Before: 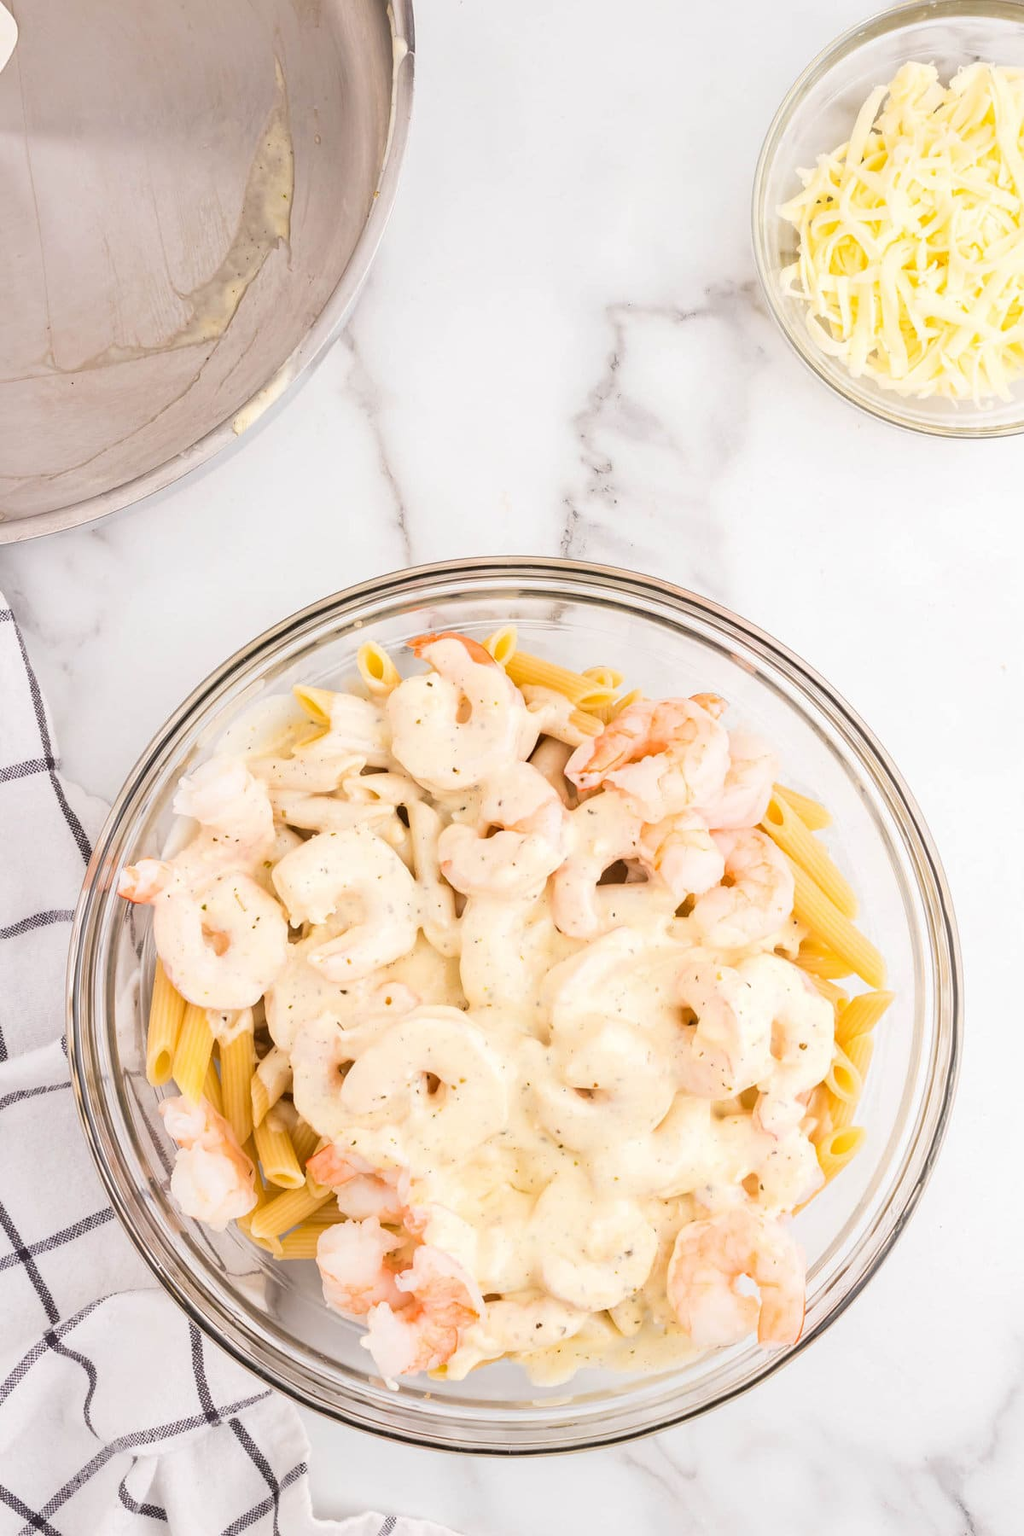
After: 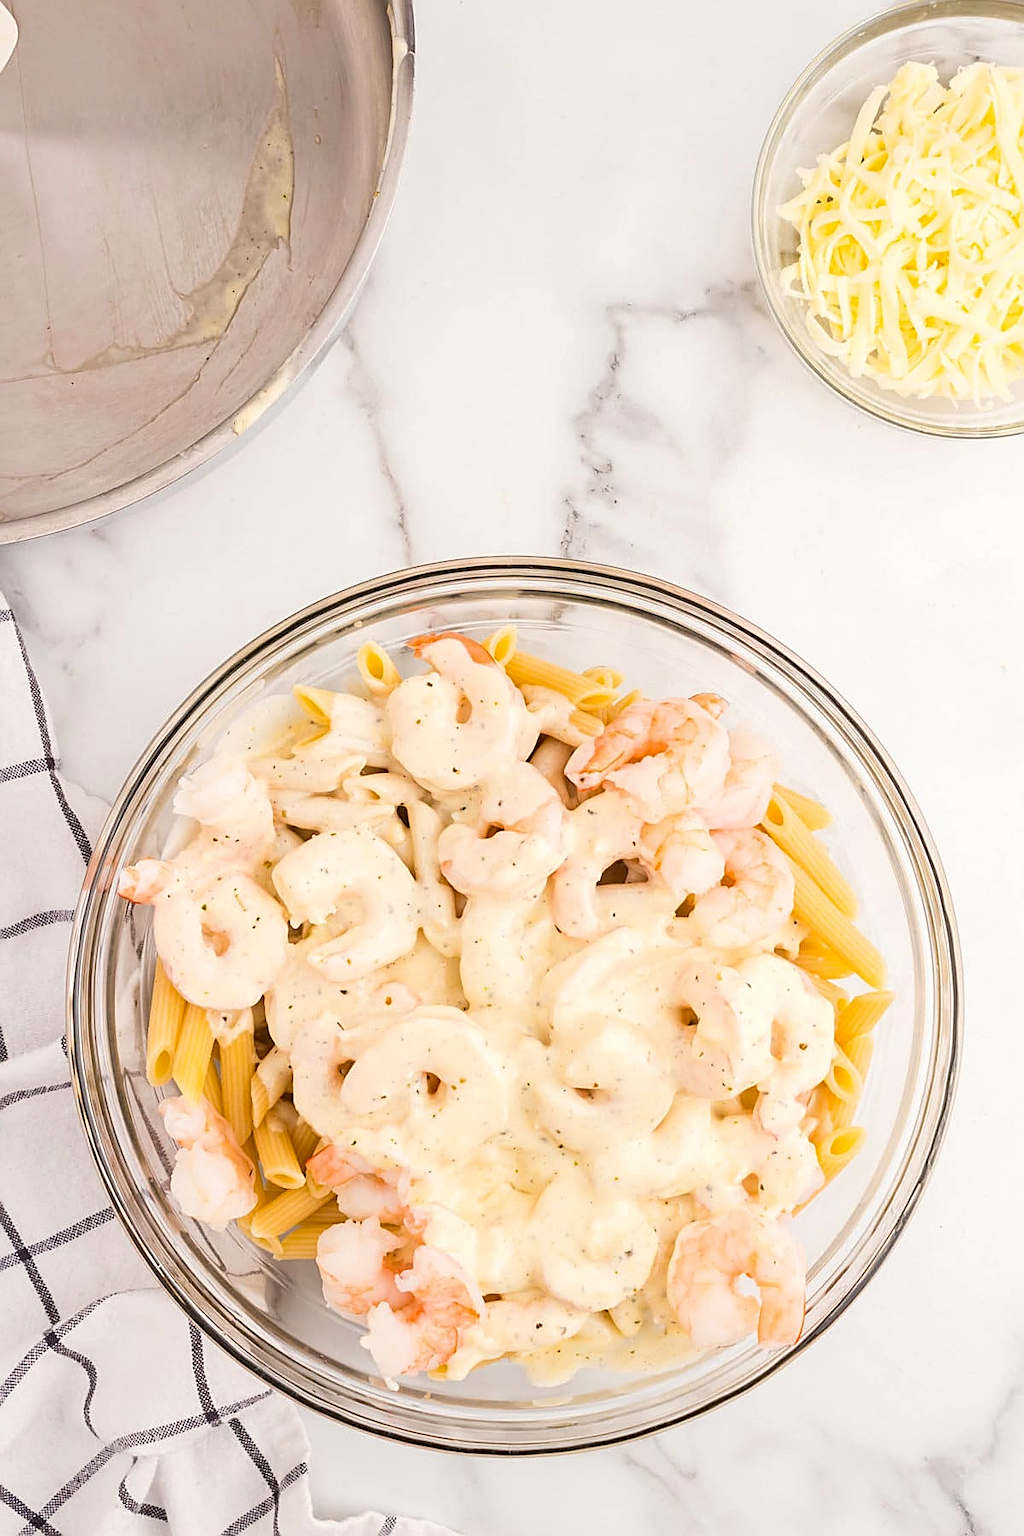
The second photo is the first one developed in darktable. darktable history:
haze removal: adaptive false
sharpen: amount 0.6
color calibration: x 0.342, y 0.355, temperature 5146 K
